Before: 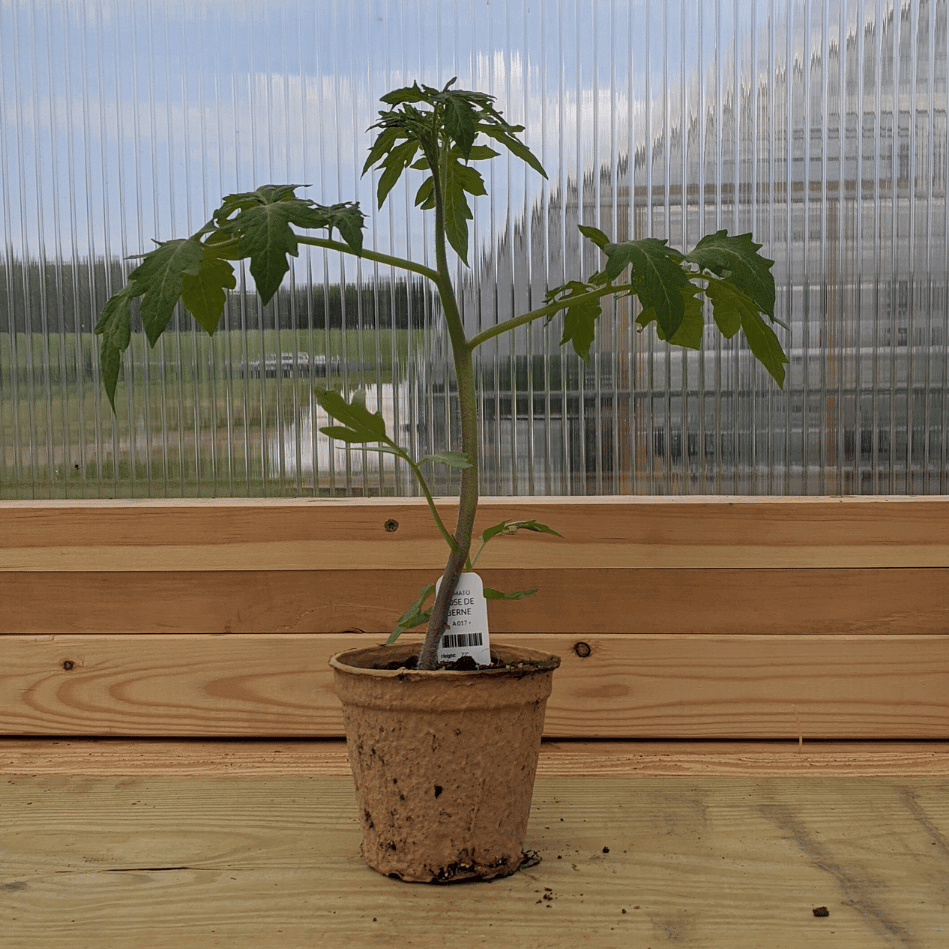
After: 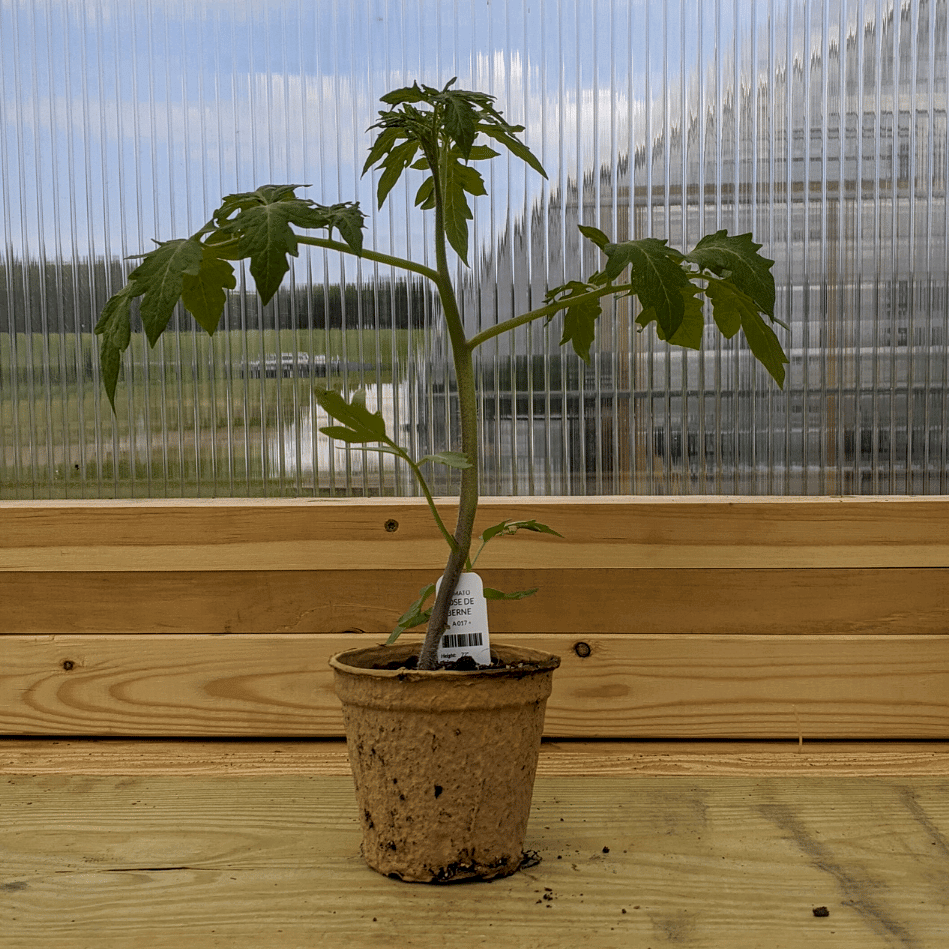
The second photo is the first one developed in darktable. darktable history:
local contrast: detail 130%
color contrast: green-magenta contrast 0.85, blue-yellow contrast 1.25, unbound 0
